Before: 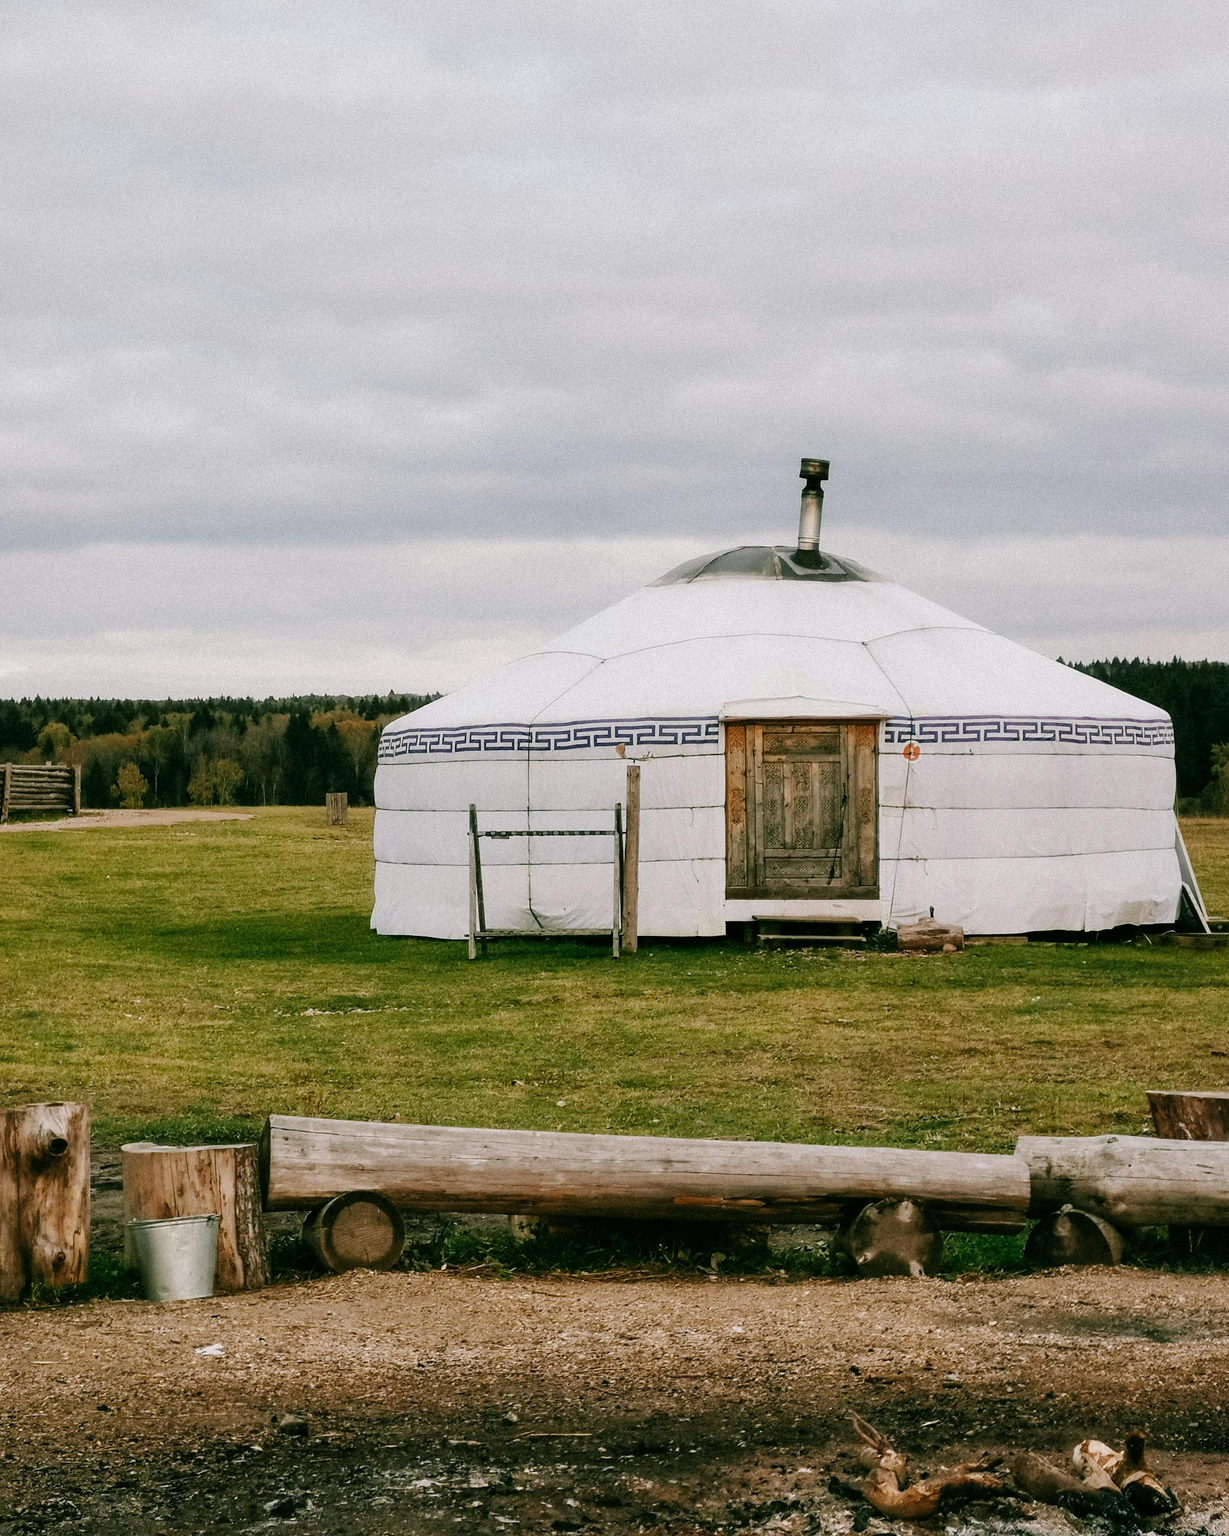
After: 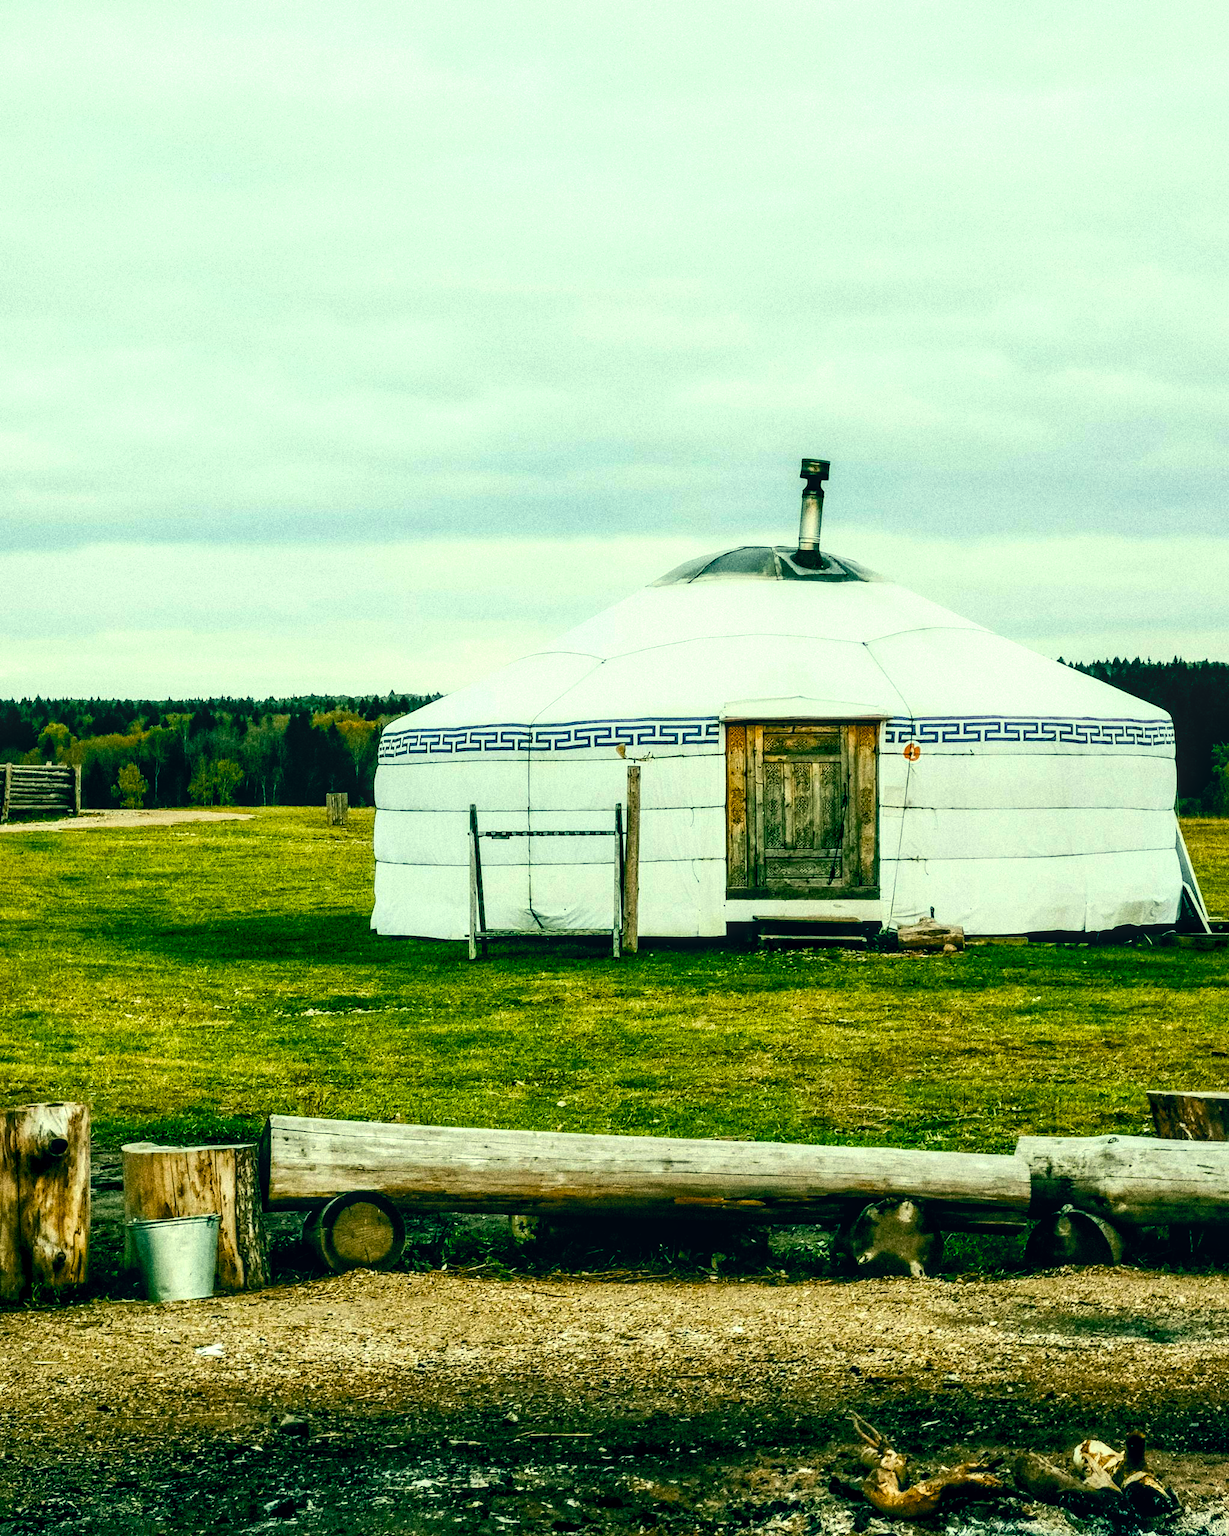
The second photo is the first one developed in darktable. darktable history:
local contrast: detail 130%
color balance rgb: shadows lift › luminance -7.7%, shadows lift › chroma 2.13%, shadows lift › hue 165.27°, power › luminance -7.77%, power › chroma 1.1%, power › hue 215.88°, highlights gain › luminance 15.15%, highlights gain › chroma 7%, highlights gain › hue 125.57°, global offset › luminance -0.33%, global offset › chroma 0.11%, global offset › hue 165.27°, perceptual saturation grading › global saturation 24.42%, perceptual saturation grading › highlights -24.42%, perceptual saturation grading › mid-tones 24.42%, perceptual saturation grading › shadows 40%, perceptual brilliance grading › global brilliance -5%, perceptual brilliance grading › highlights 24.42%, perceptual brilliance grading › mid-tones 7%, perceptual brilliance grading › shadows -5%
color correction: highlights a* 5.38, highlights b* 5.3, shadows a* -4.26, shadows b* -5.11
contrast brightness saturation: contrast 0.2, brightness 0.16, saturation 0.22
exposure: exposure -0.177 EV, compensate highlight preservation false
